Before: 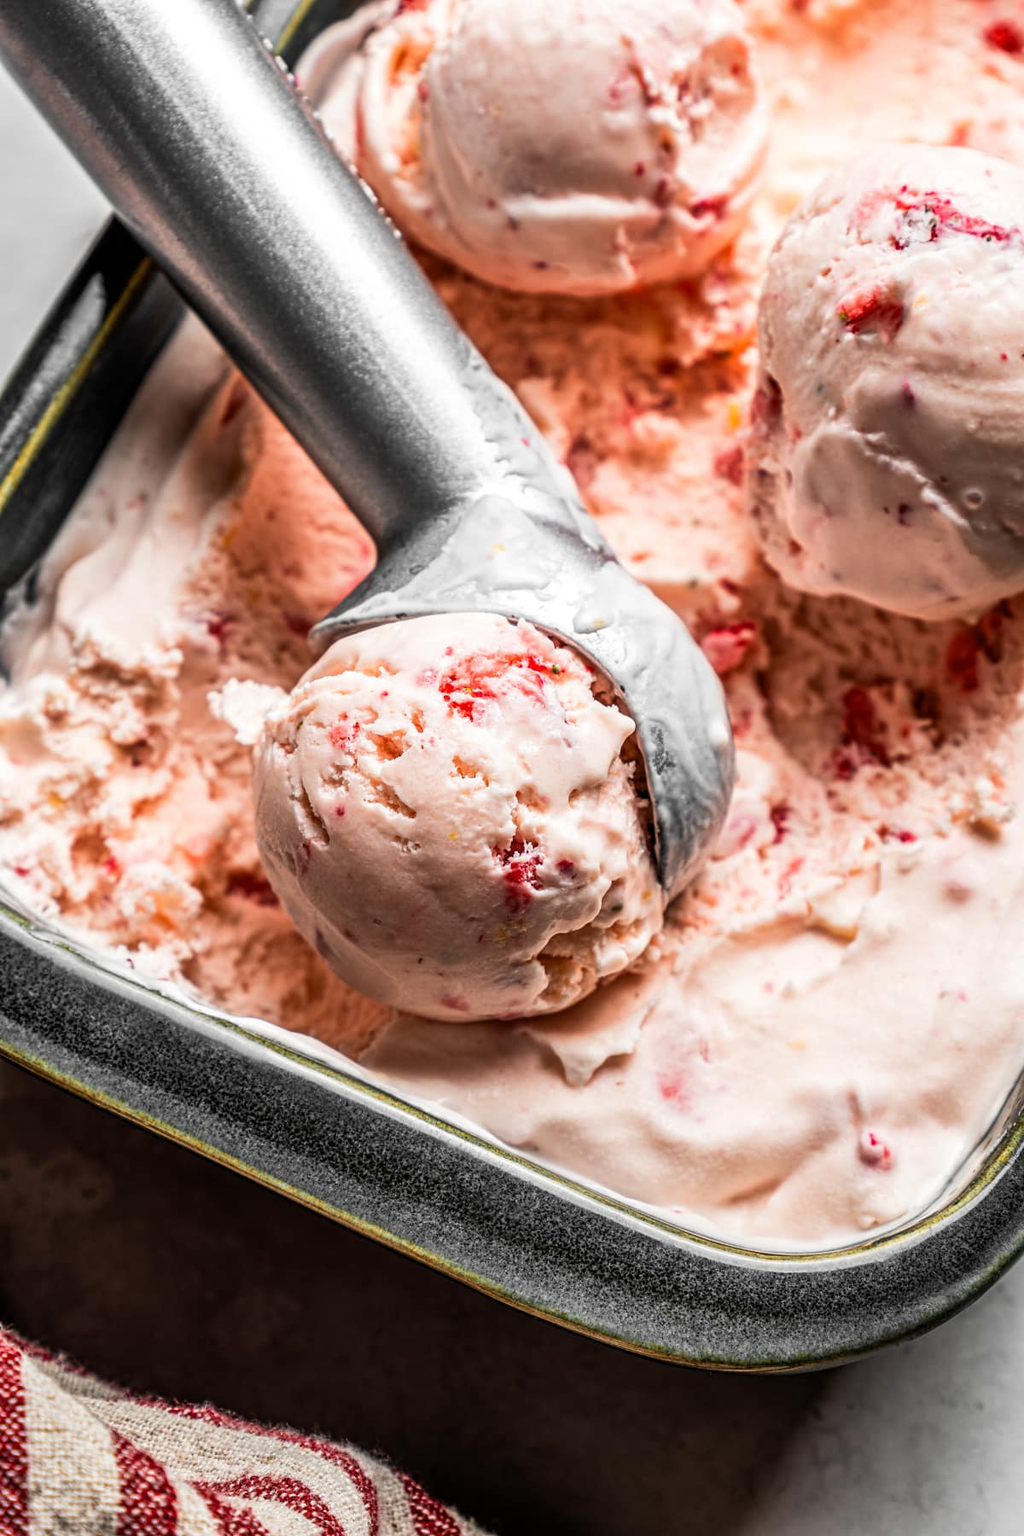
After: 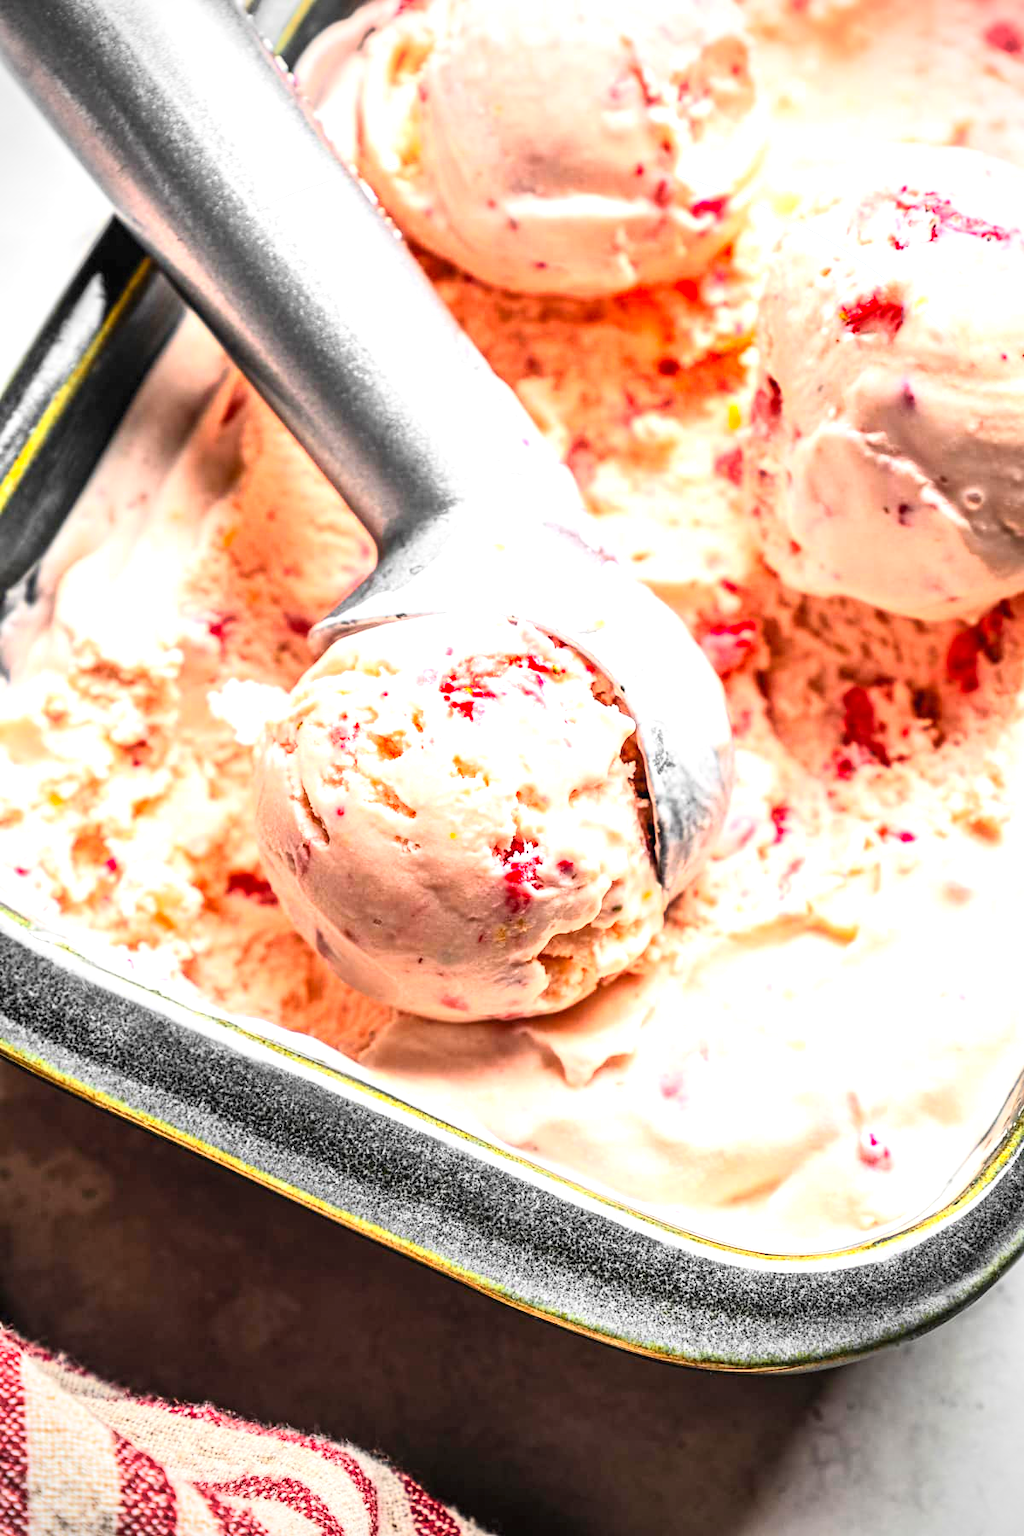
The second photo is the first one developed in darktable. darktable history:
vignetting: unbound false
contrast brightness saturation: contrast 0.243, brightness 0.253, saturation 0.392
exposure: black level correction 0, exposure 1.2 EV, compensate highlight preservation false
